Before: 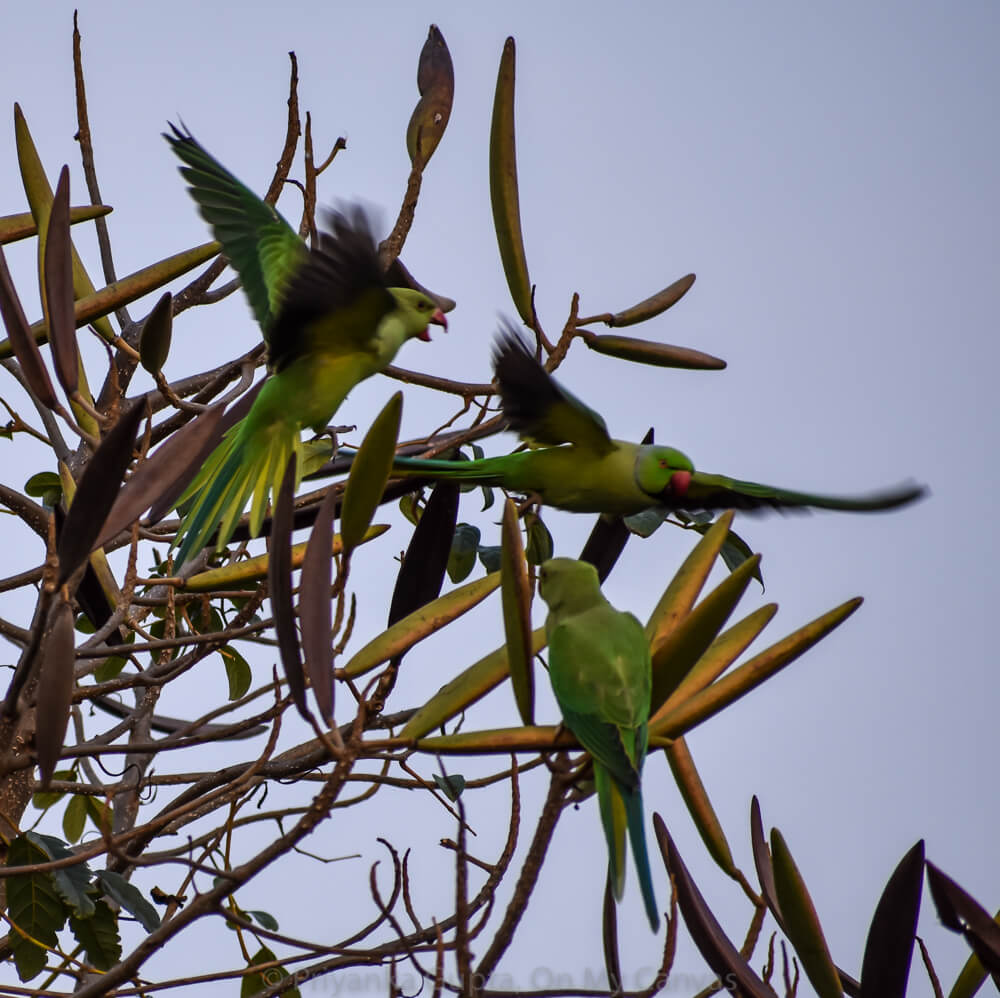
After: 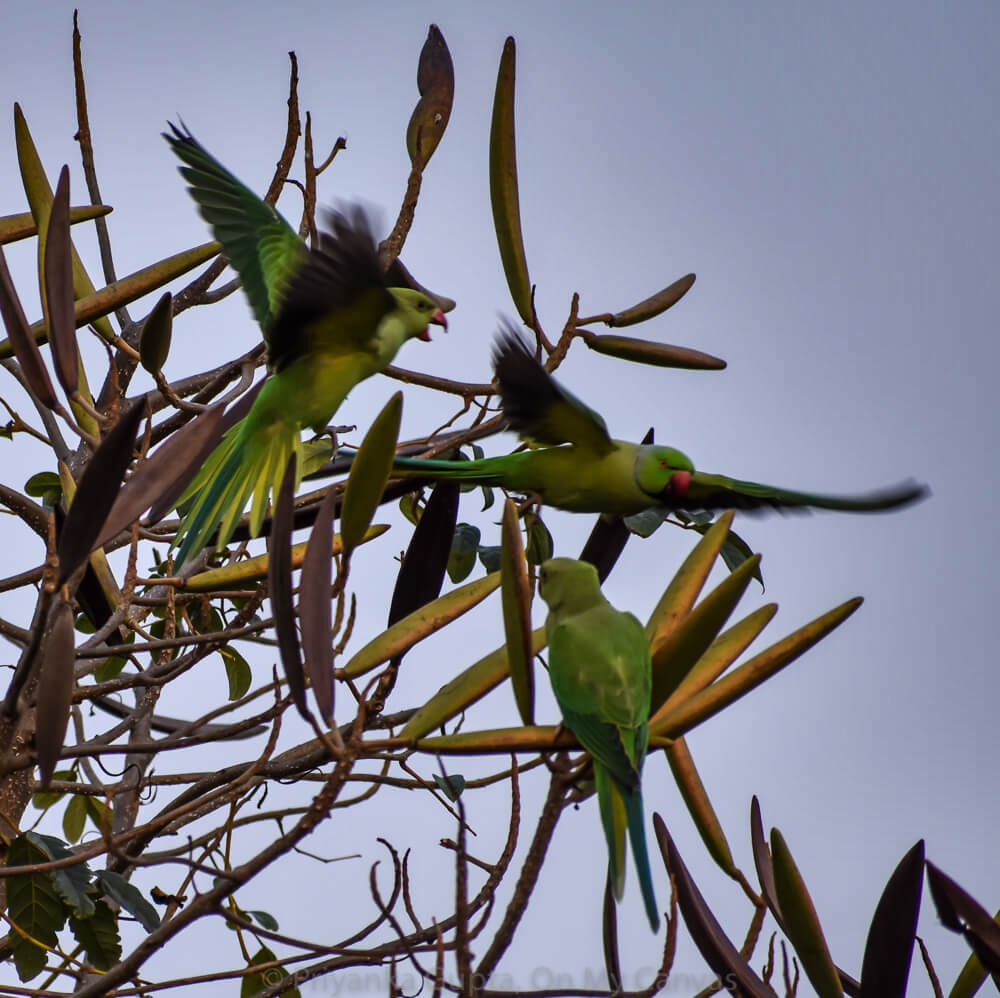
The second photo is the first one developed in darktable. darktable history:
shadows and highlights: radius 106.02, shadows 40.94, highlights -72.25, low approximation 0.01, soften with gaussian
